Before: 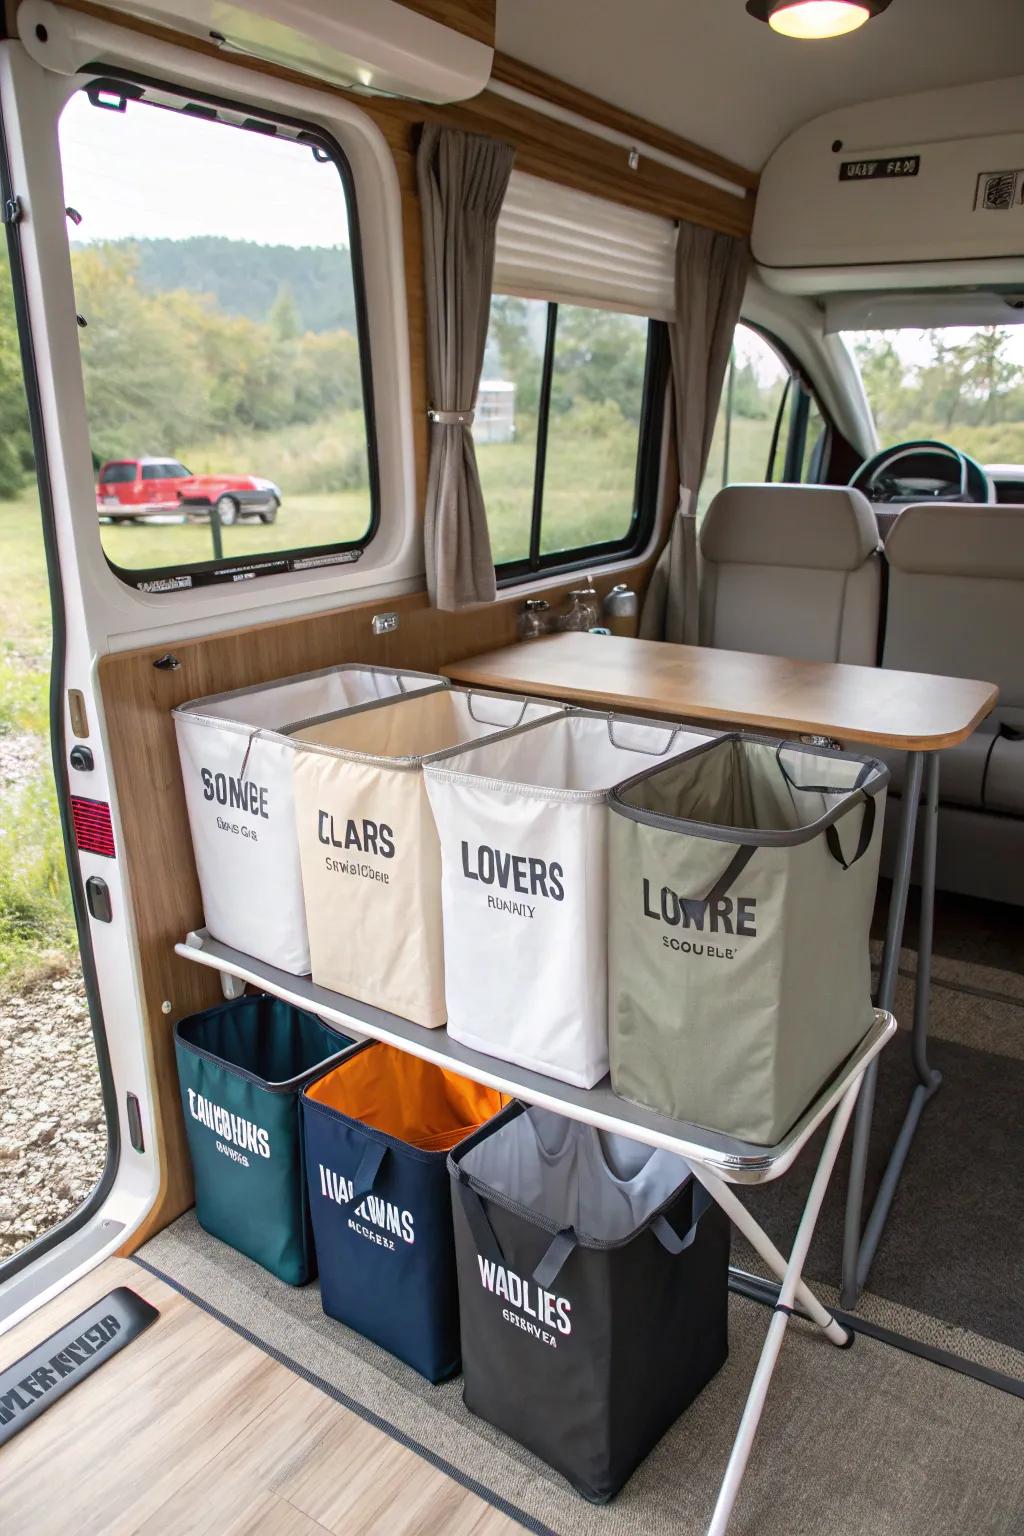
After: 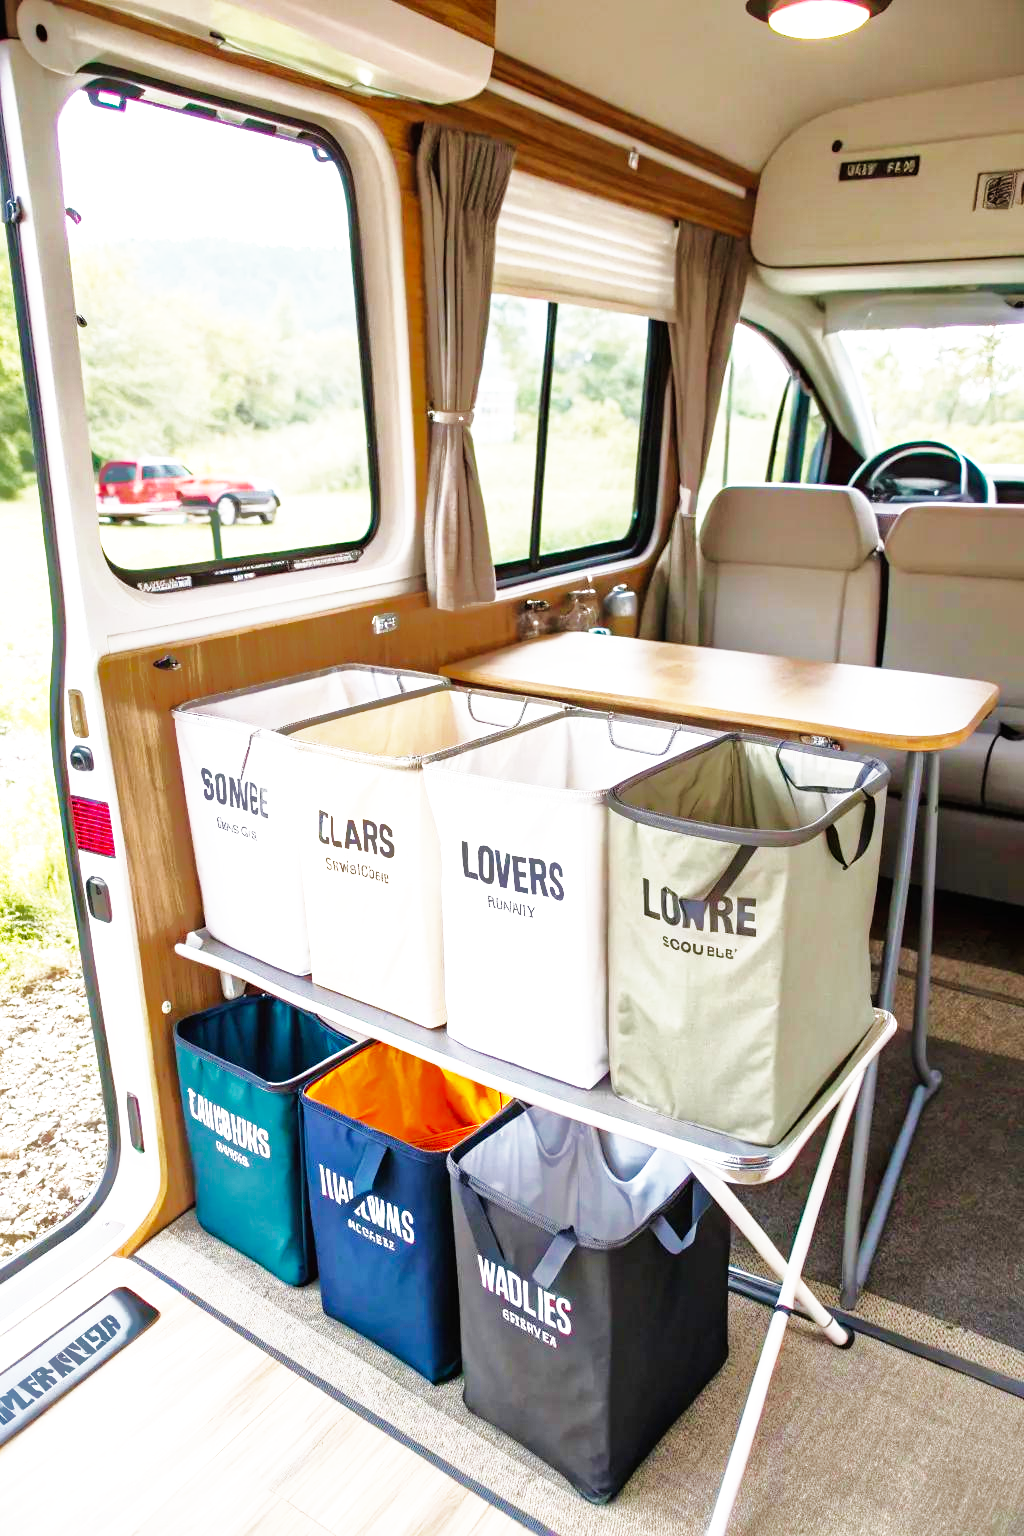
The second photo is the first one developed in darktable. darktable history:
velvia: on, module defaults
shadows and highlights: shadows 40, highlights -60
exposure: exposure 0.566 EV, compensate highlight preservation false
base curve: curves: ch0 [(0, 0) (0.007, 0.004) (0.027, 0.03) (0.046, 0.07) (0.207, 0.54) (0.442, 0.872) (0.673, 0.972) (1, 1)], preserve colors none
